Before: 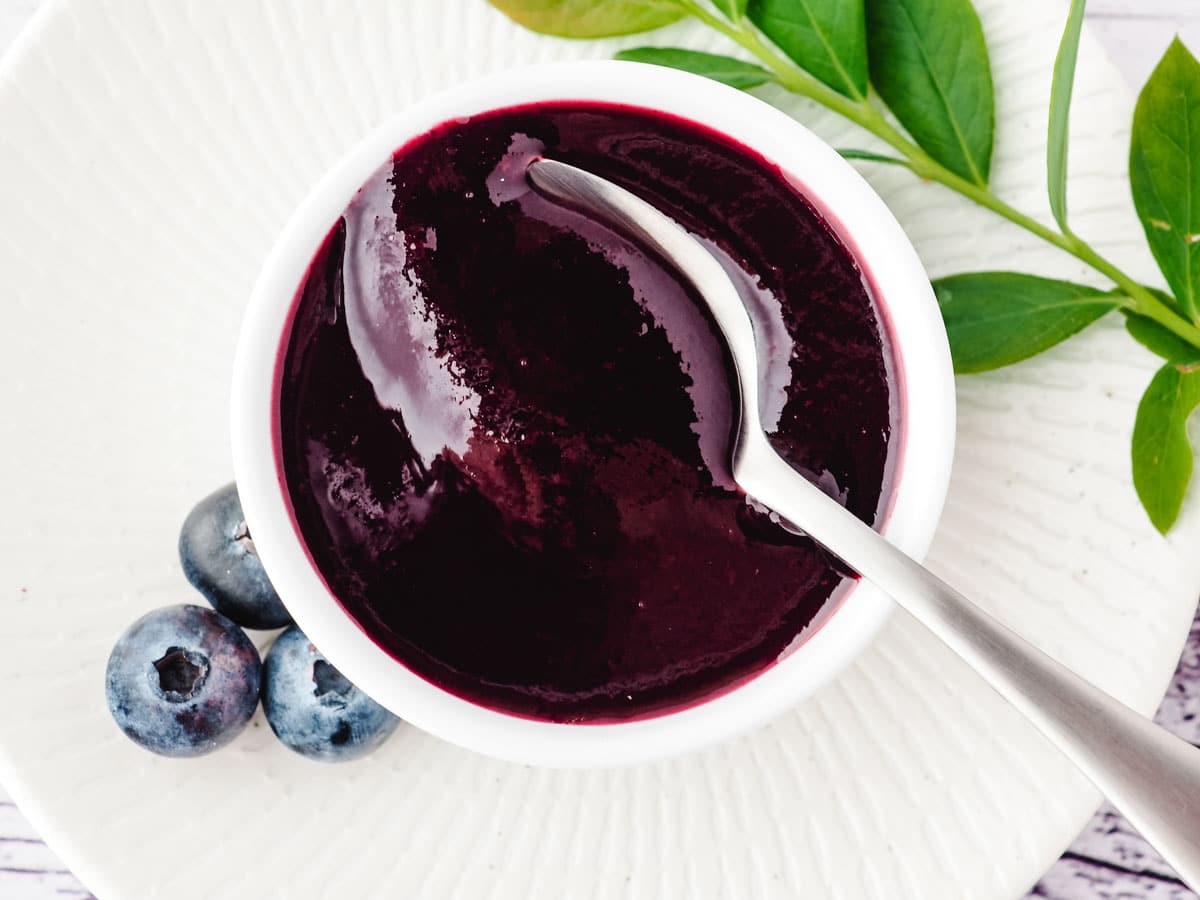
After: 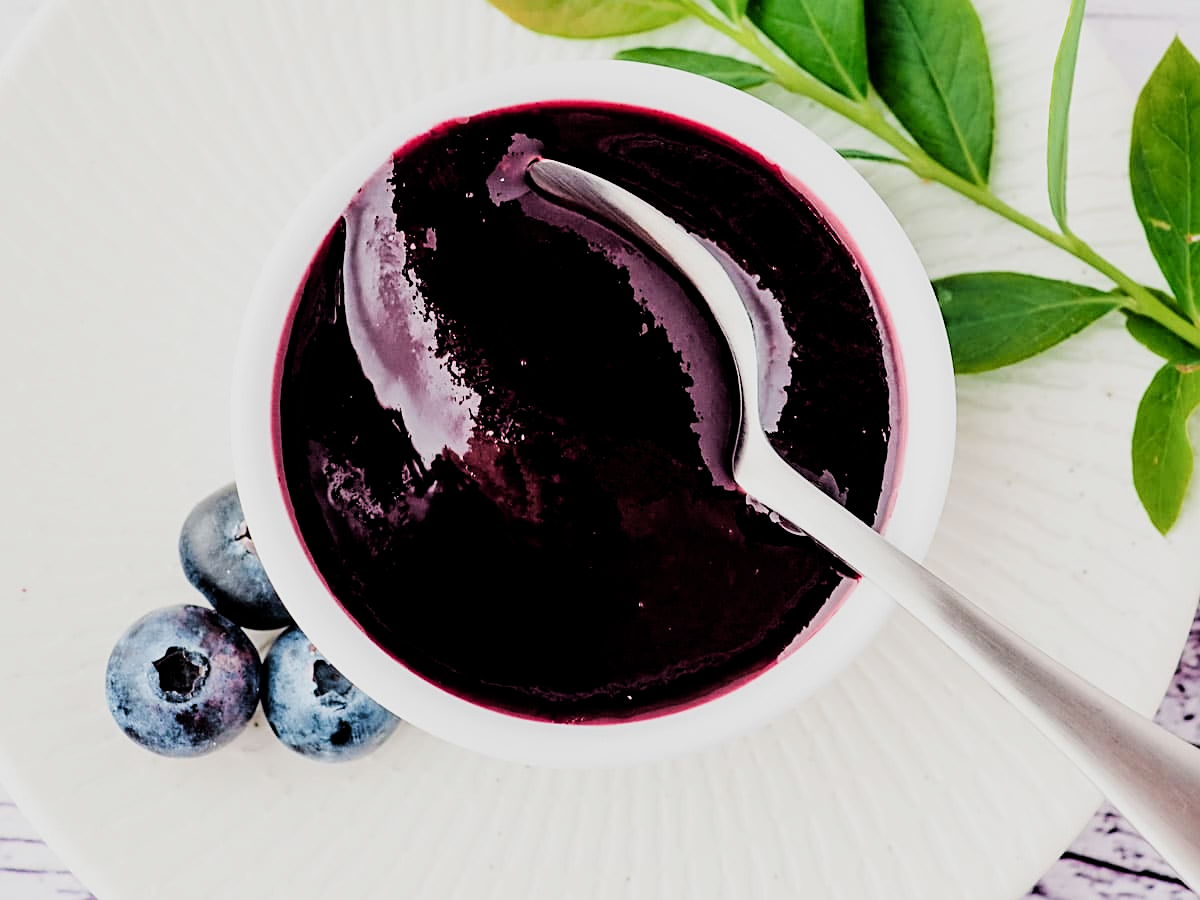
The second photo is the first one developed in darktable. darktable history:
sharpen: on, module defaults
velvia: on, module defaults
filmic rgb: black relative exposure -5 EV, hardness 2.88, contrast 1.3, highlights saturation mix -30%
